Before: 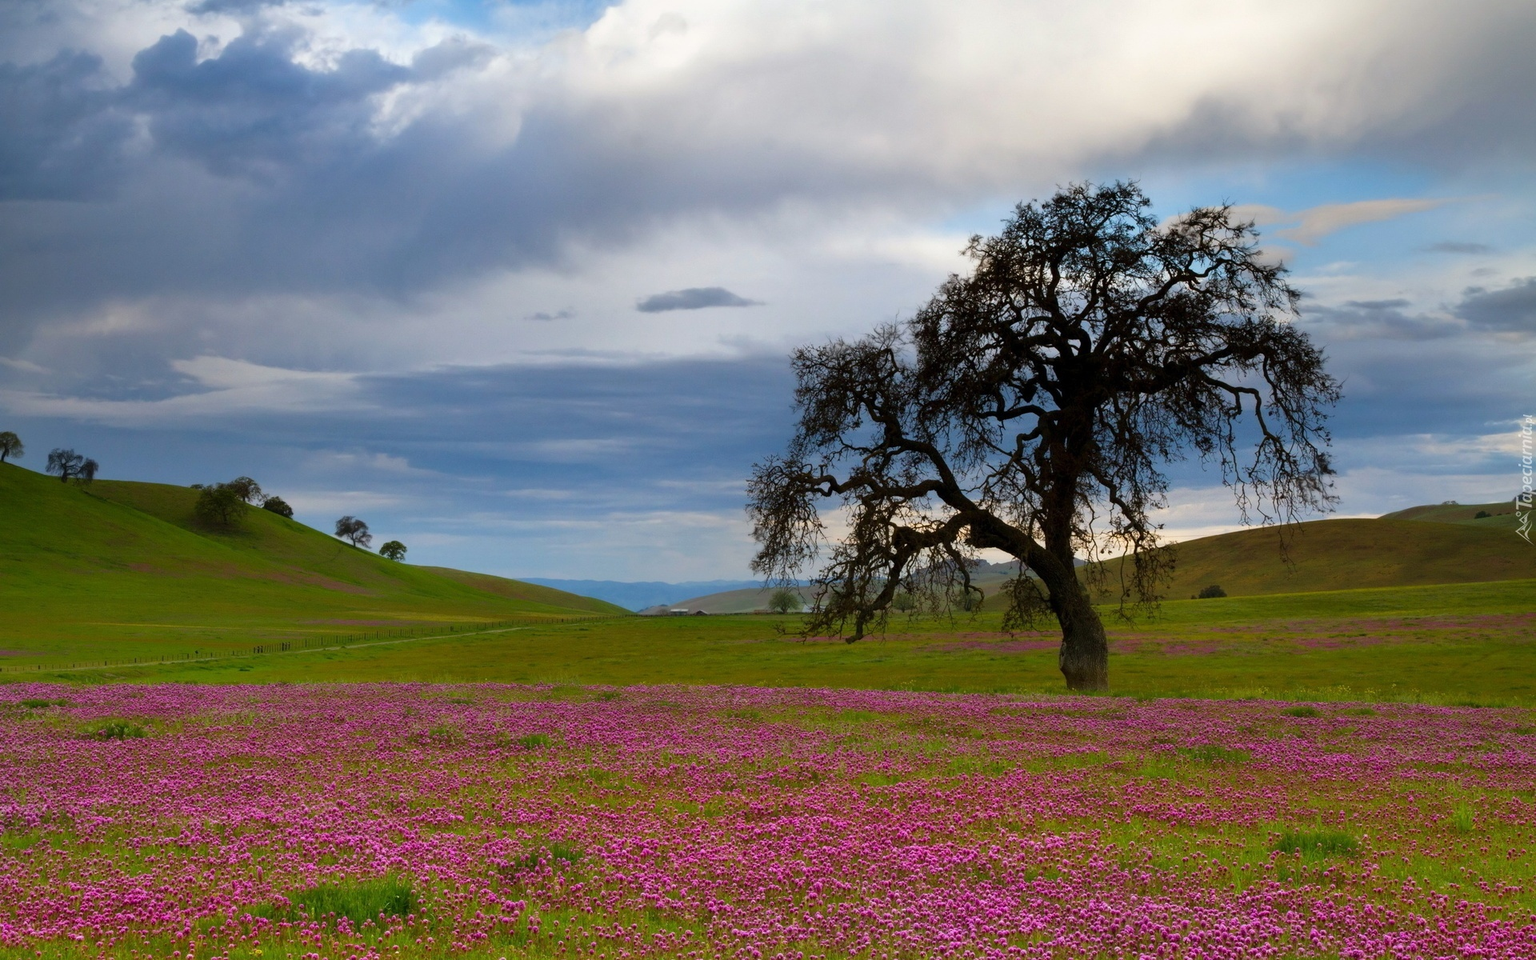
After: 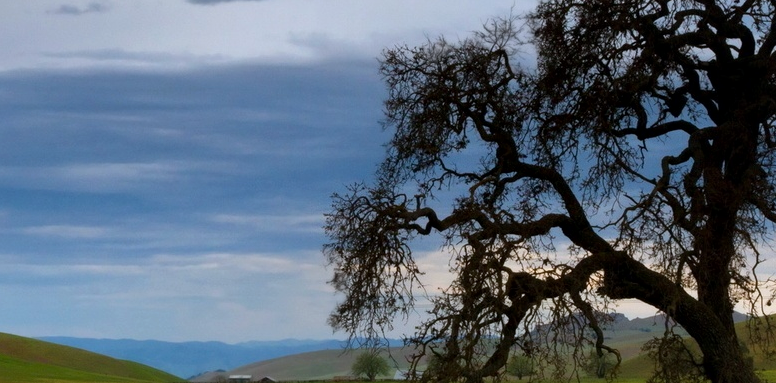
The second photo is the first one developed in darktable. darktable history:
crop: left 31.751%, top 32.172%, right 27.8%, bottom 35.83%
color correction: highlights a* -0.137, highlights b* -5.91, shadows a* -0.137, shadows b* -0.137
local contrast: mode bilateral grid, contrast 20, coarseness 50, detail 120%, midtone range 0.2
